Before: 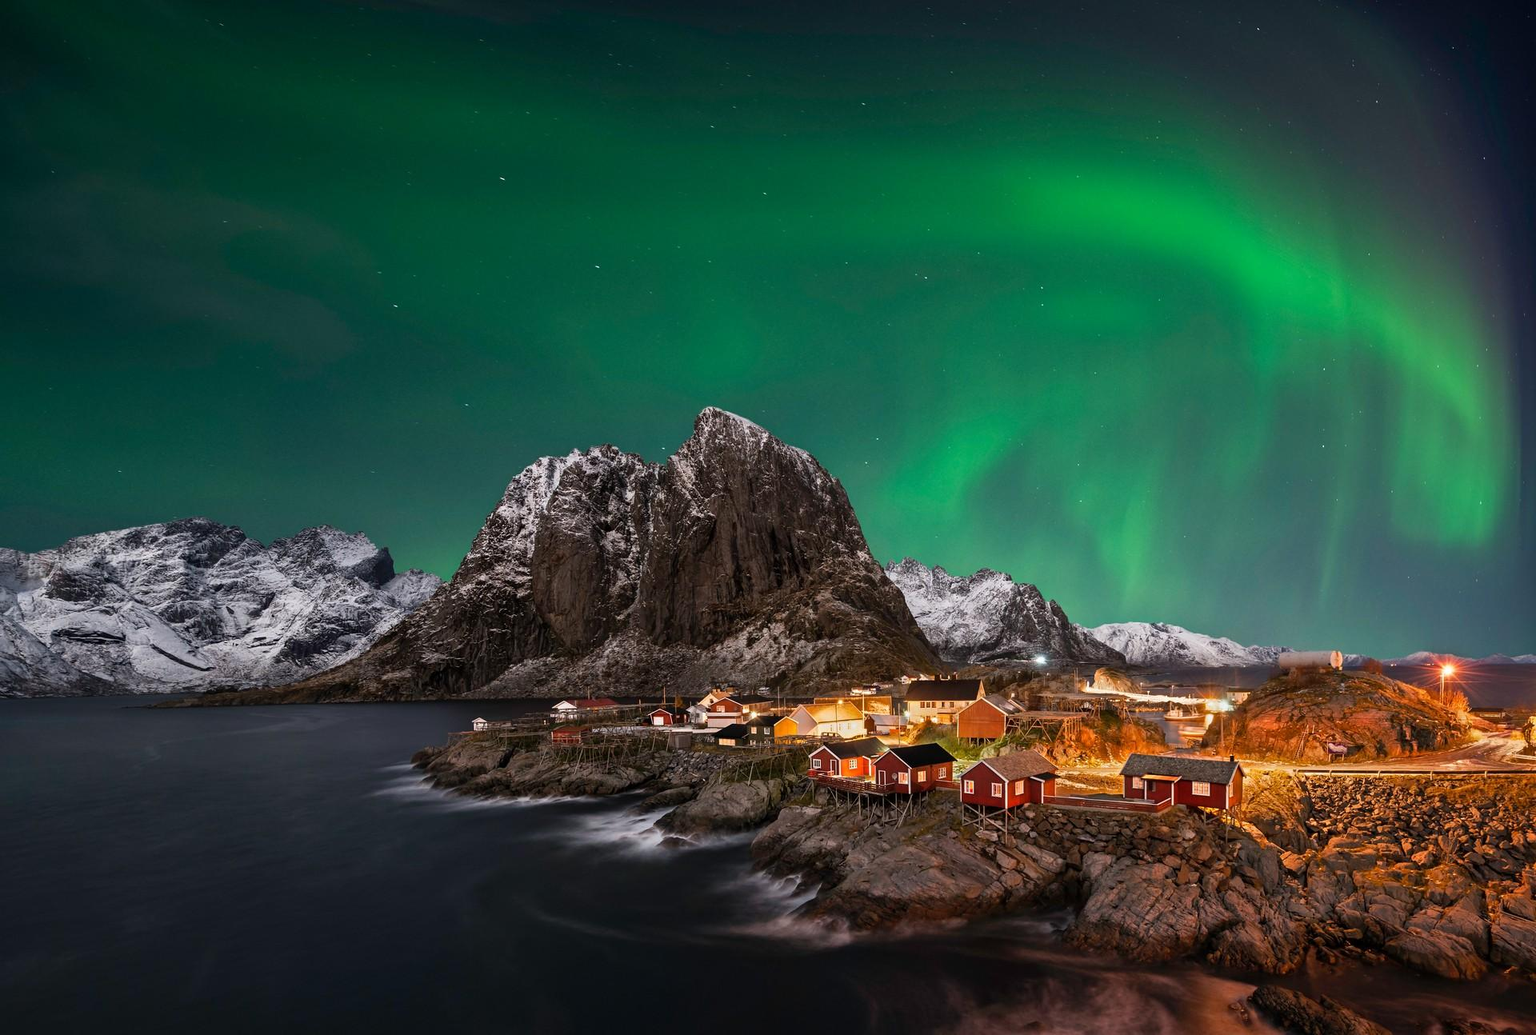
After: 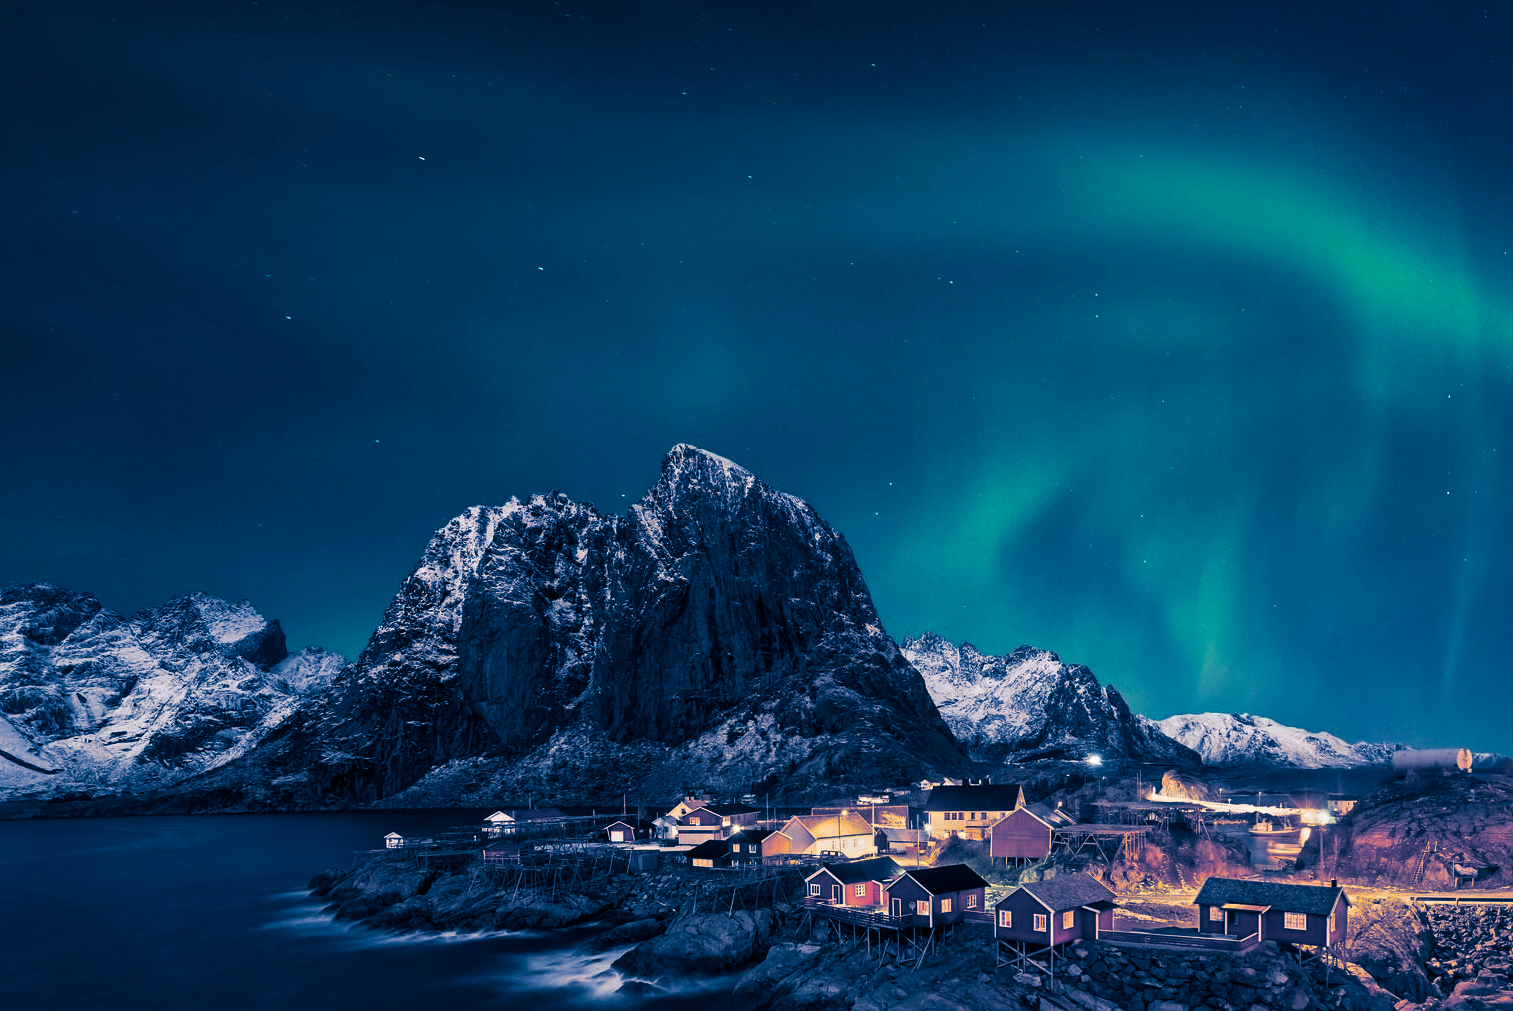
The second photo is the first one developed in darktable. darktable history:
crop and rotate: left 10.77%, top 5.1%, right 10.41%, bottom 16.76%
white balance: red 1.009, blue 1.027
split-toning: shadows › hue 226.8°, shadows › saturation 1, highlights › saturation 0, balance -61.41
tone equalizer: on, module defaults
